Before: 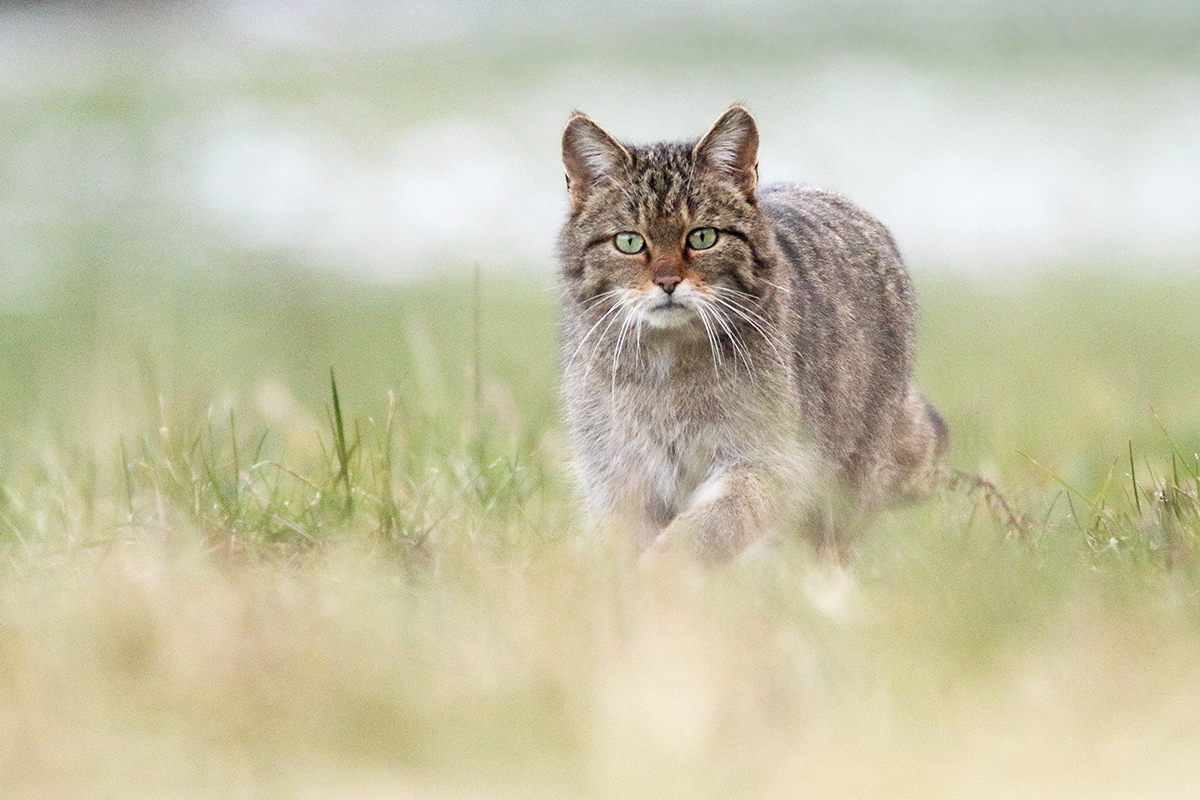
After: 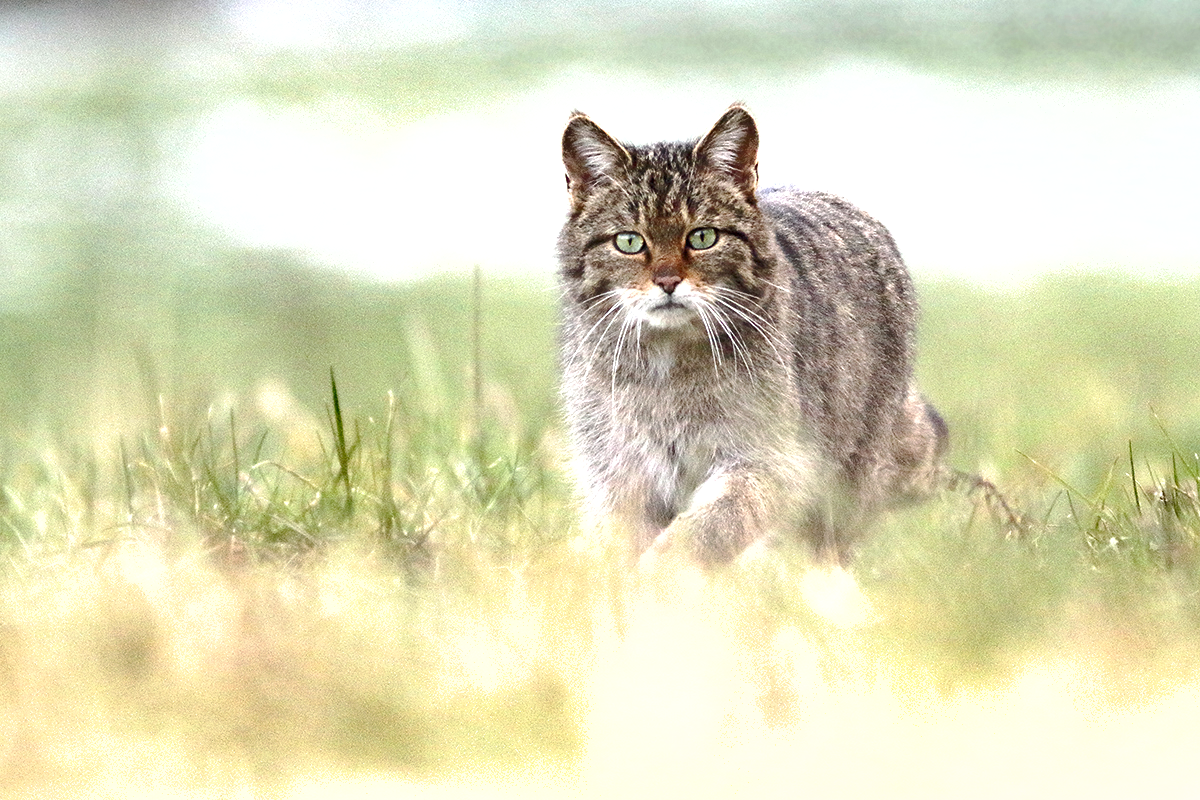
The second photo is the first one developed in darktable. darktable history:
exposure: exposure 0.642 EV, compensate highlight preservation false
shadows and highlights: shadows 25.15, highlights -48.16, soften with gaussian
base curve: curves: ch0 [(0, 0) (0.262, 0.32) (0.722, 0.705) (1, 1)], preserve colors none
